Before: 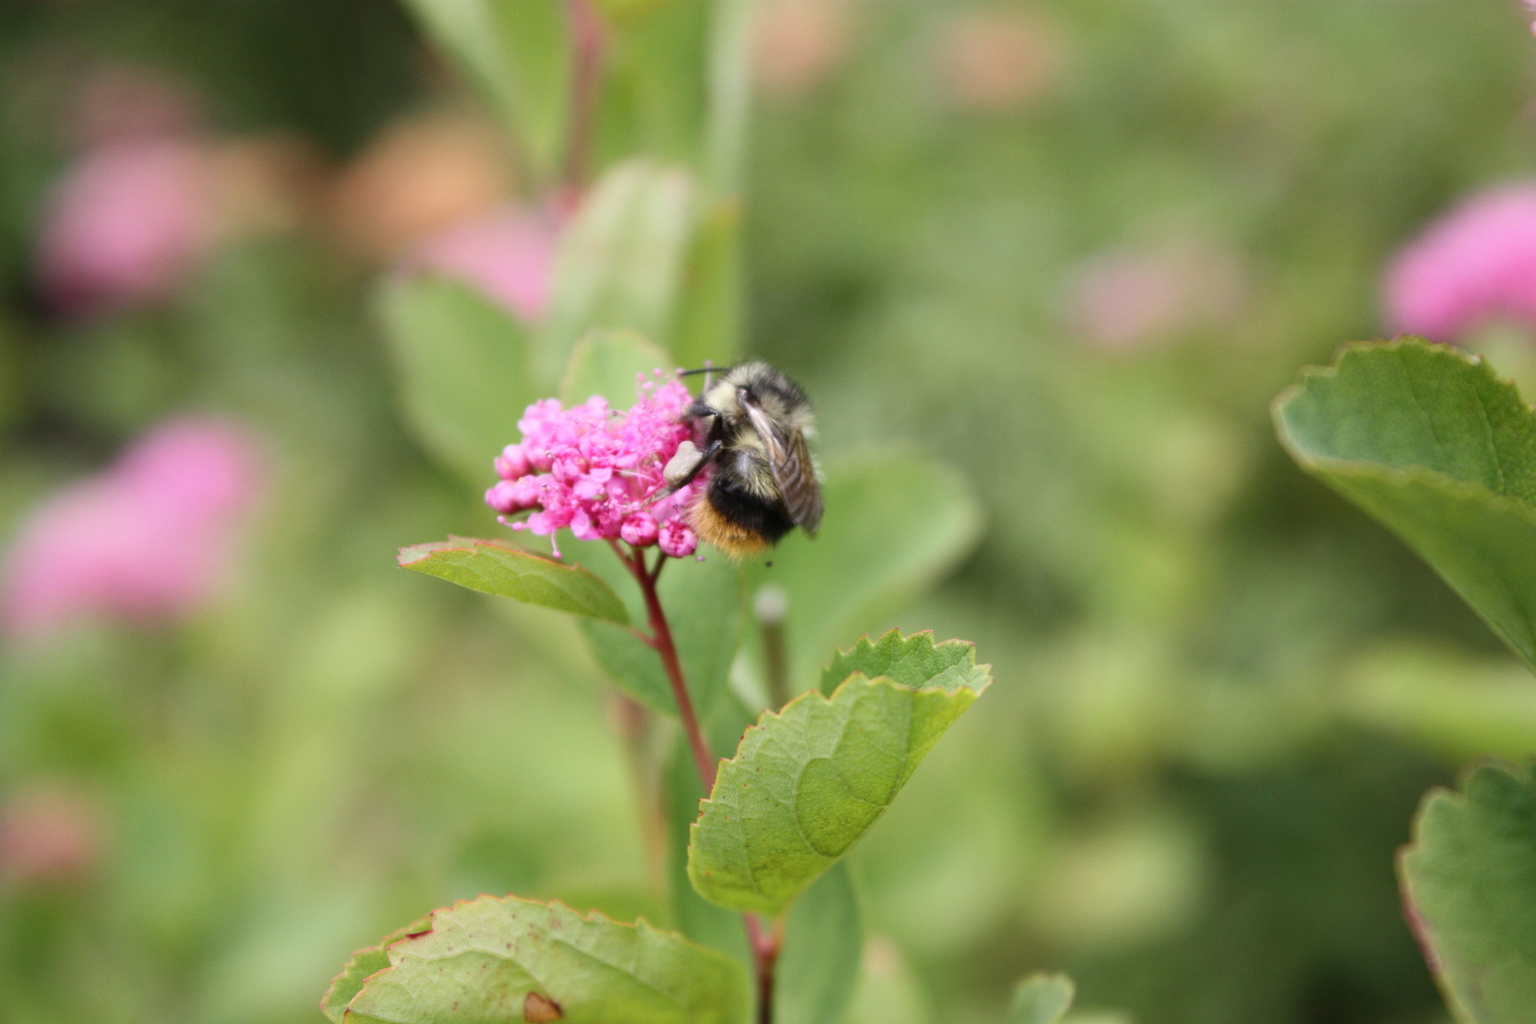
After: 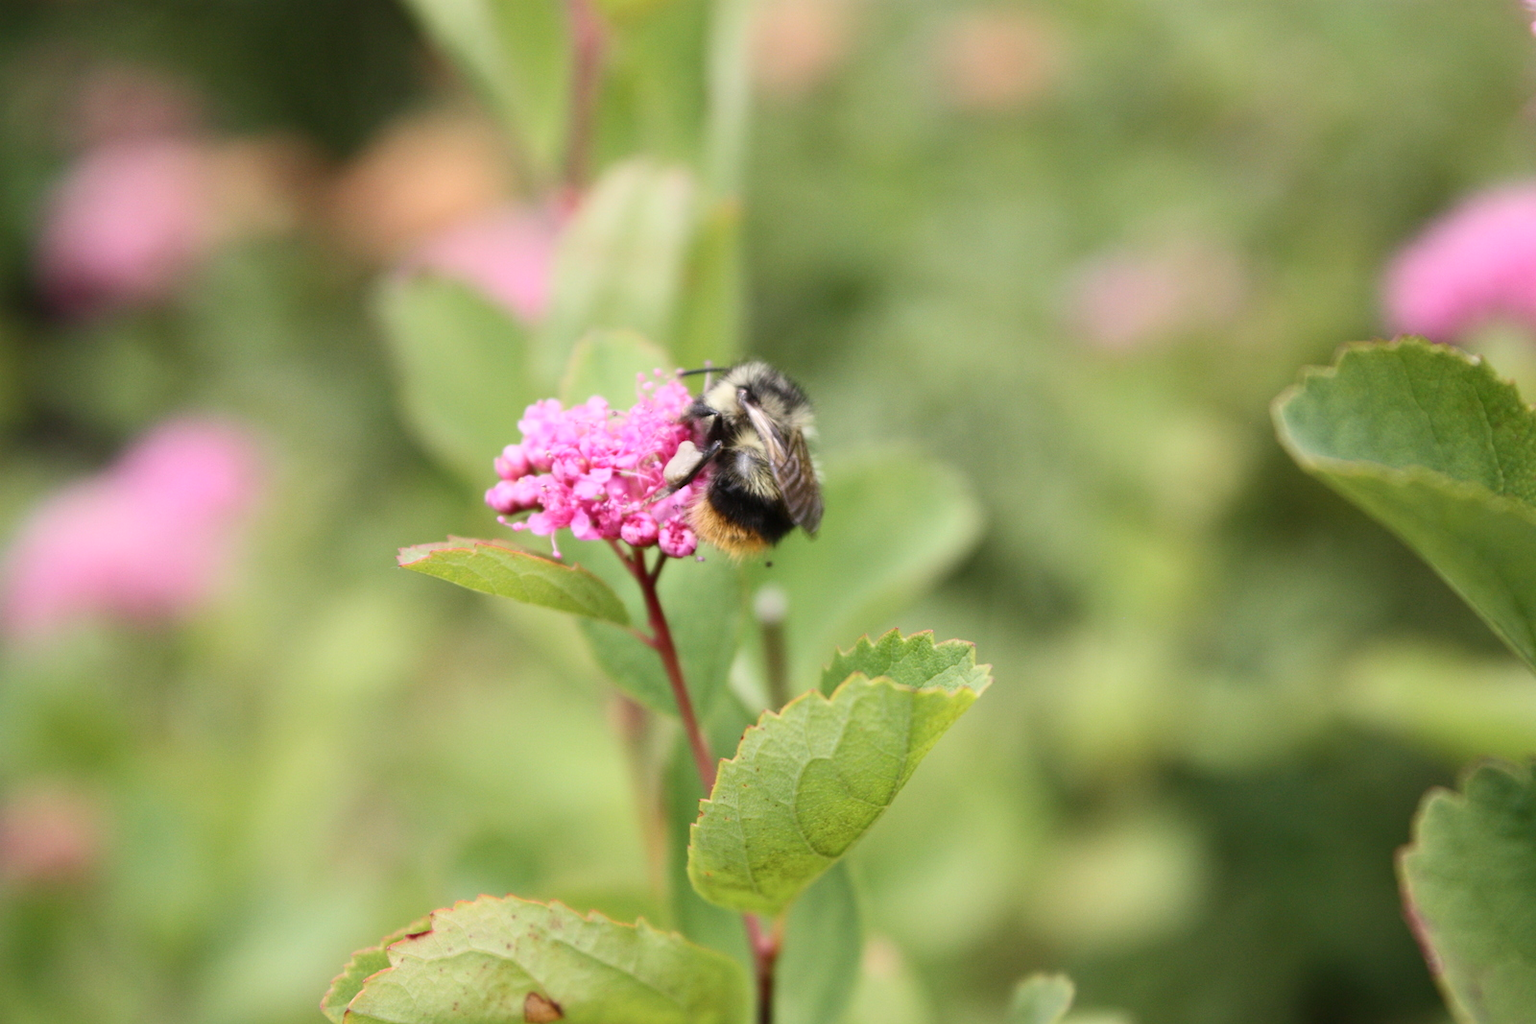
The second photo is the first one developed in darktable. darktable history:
contrast brightness saturation: contrast 0.148, brightness 0.049
color calibration: x 0.341, y 0.355, temperature 5154.9 K
